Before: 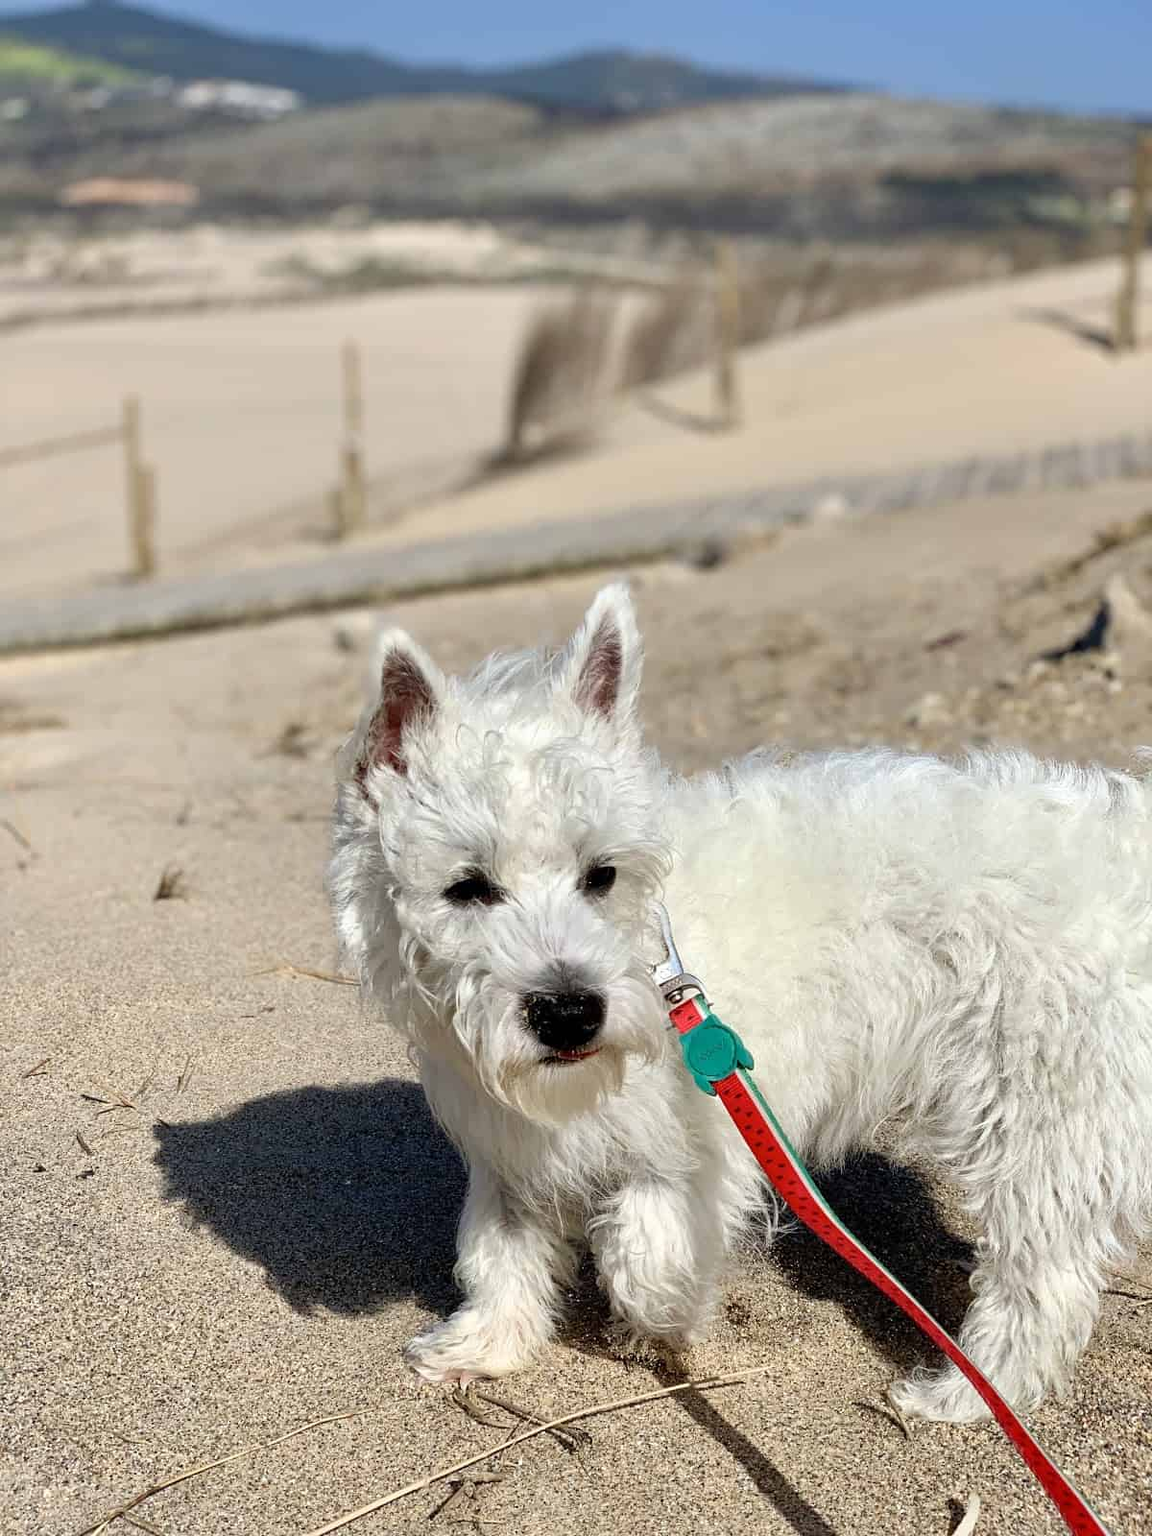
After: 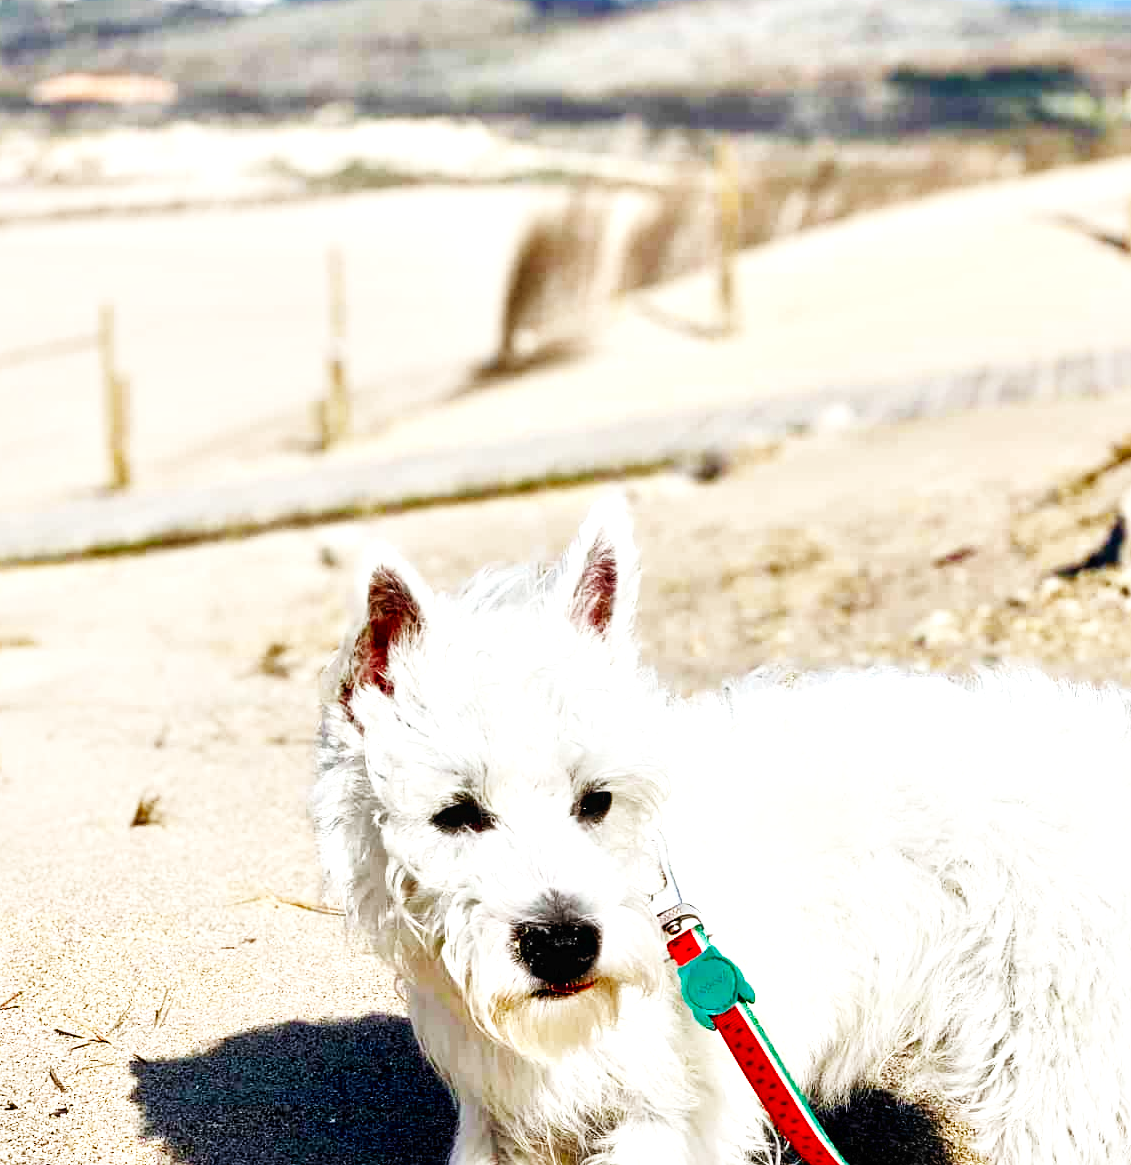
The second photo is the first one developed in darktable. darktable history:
crop: left 2.53%, top 6.971%, right 3.176%, bottom 20.191%
local contrast: mode bilateral grid, contrast 25, coarseness 61, detail 151%, midtone range 0.2
base curve: curves: ch0 [(0, 0.003) (0.001, 0.002) (0.006, 0.004) (0.02, 0.022) (0.048, 0.086) (0.094, 0.234) (0.162, 0.431) (0.258, 0.629) (0.385, 0.8) (0.548, 0.918) (0.751, 0.988) (1, 1)], preserve colors none
color balance rgb: perceptual saturation grading › global saturation 25.351%, perceptual brilliance grading › highlights 13.819%, perceptual brilliance grading › mid-tones 8.265%, perceptual brilliance grading › shadows -17.884%, saturation formula JzAzBz (2021)
